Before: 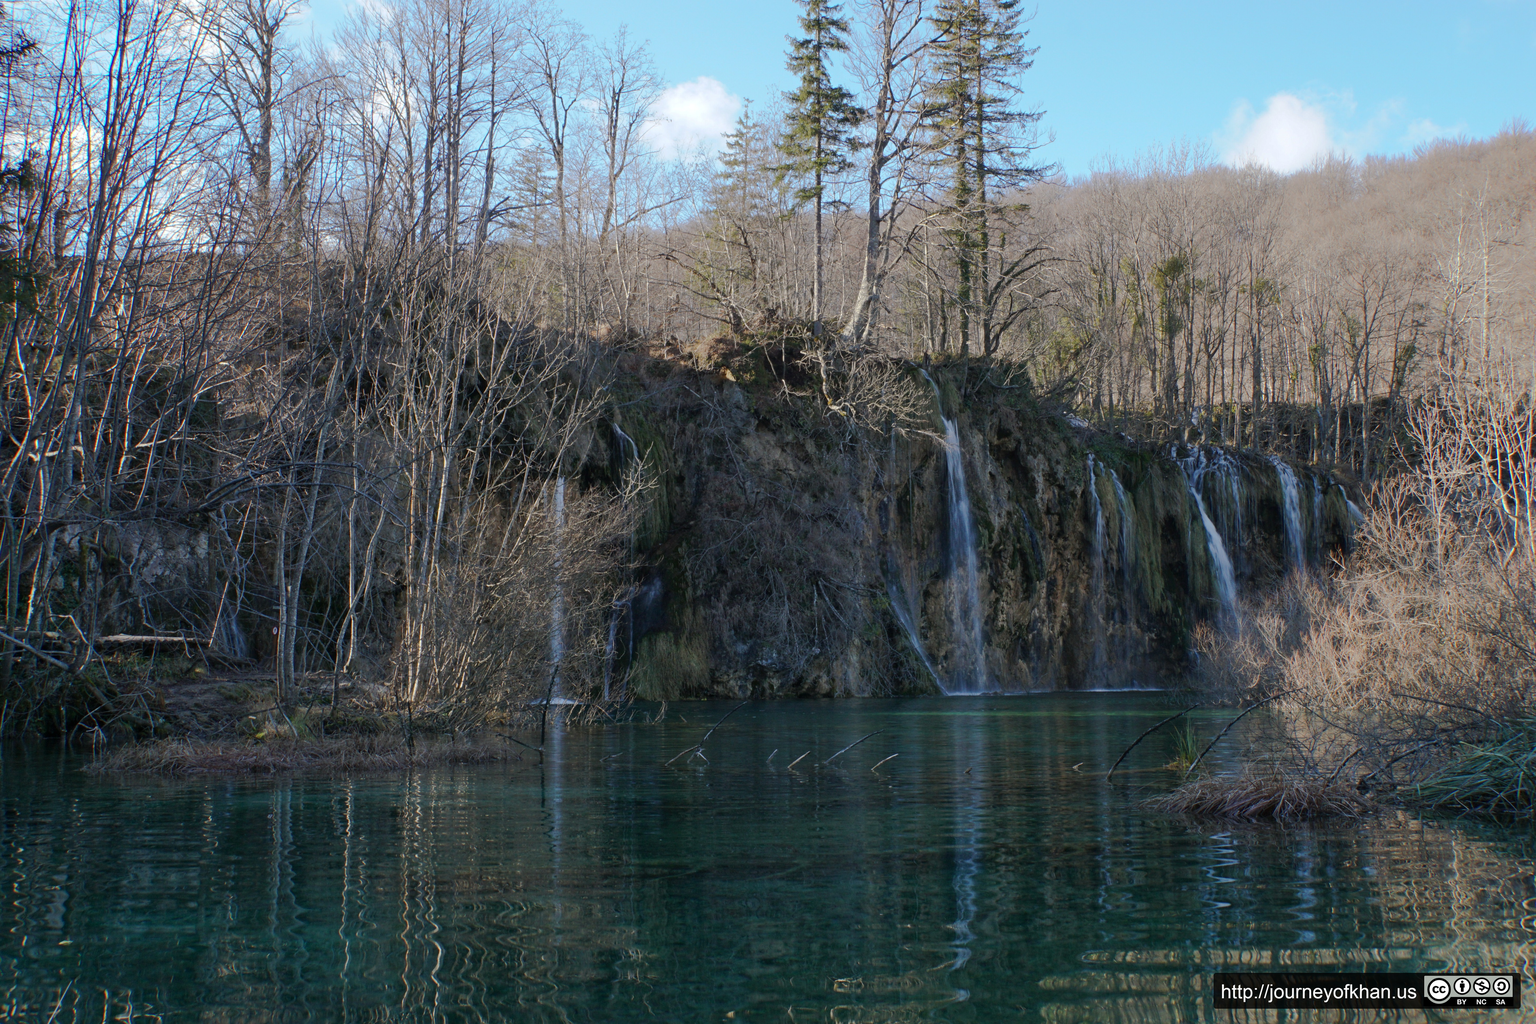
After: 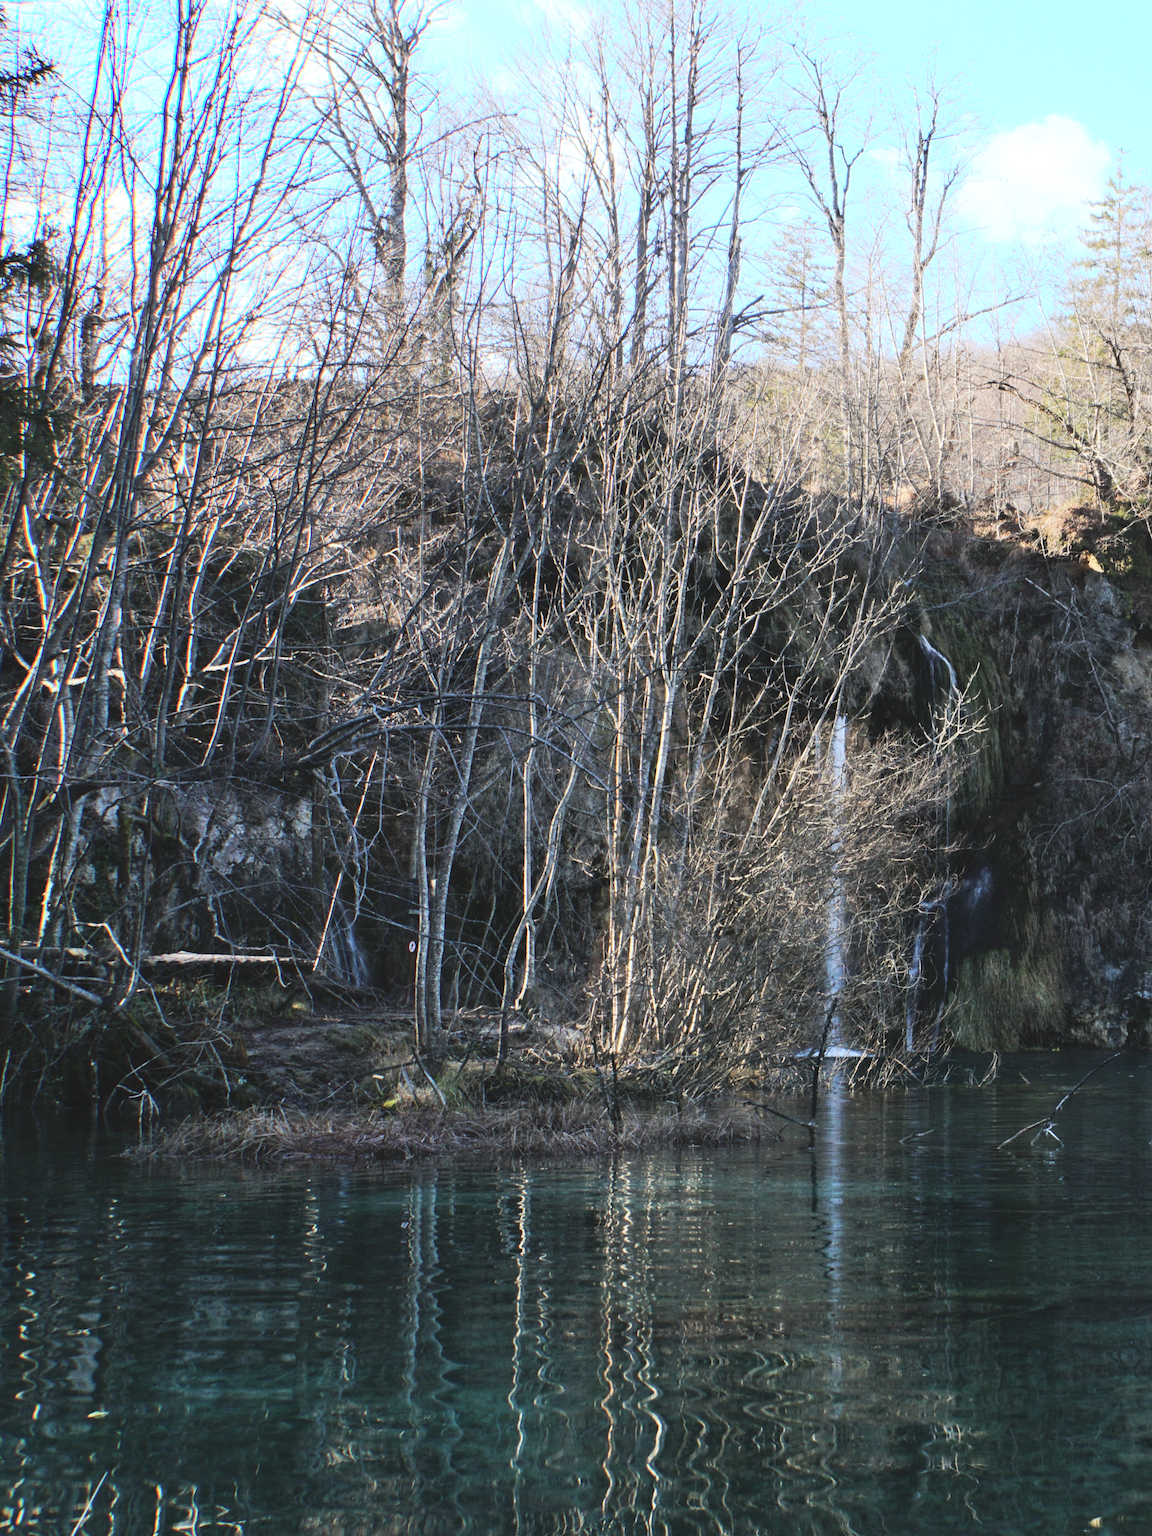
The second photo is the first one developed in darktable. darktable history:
tone equalizer: -8 EV -0.394 EV, -7 EV -0.402 EV, -6 EV -0.338 EV, -5 EV -0.261 EV, -3 EV 0.254 EV, -2 EV 0.321 EV, -1 EV 0.387 EV, +0 EV 0.4 EV, edges refinement/feathering 500, mask exposure compensation -1.57 EV, preserve details no
crop and rotate: left 0.057%, top 0%, right 49.94%
base curve: curves: ch0 [(0, 0) (0.028, 0.03) (0.121, 0.232) (0.46, 0.748) (0.859, 0.968) (1, 1)]
exposure: black level correction -0.015, compensate highlight preservation false
